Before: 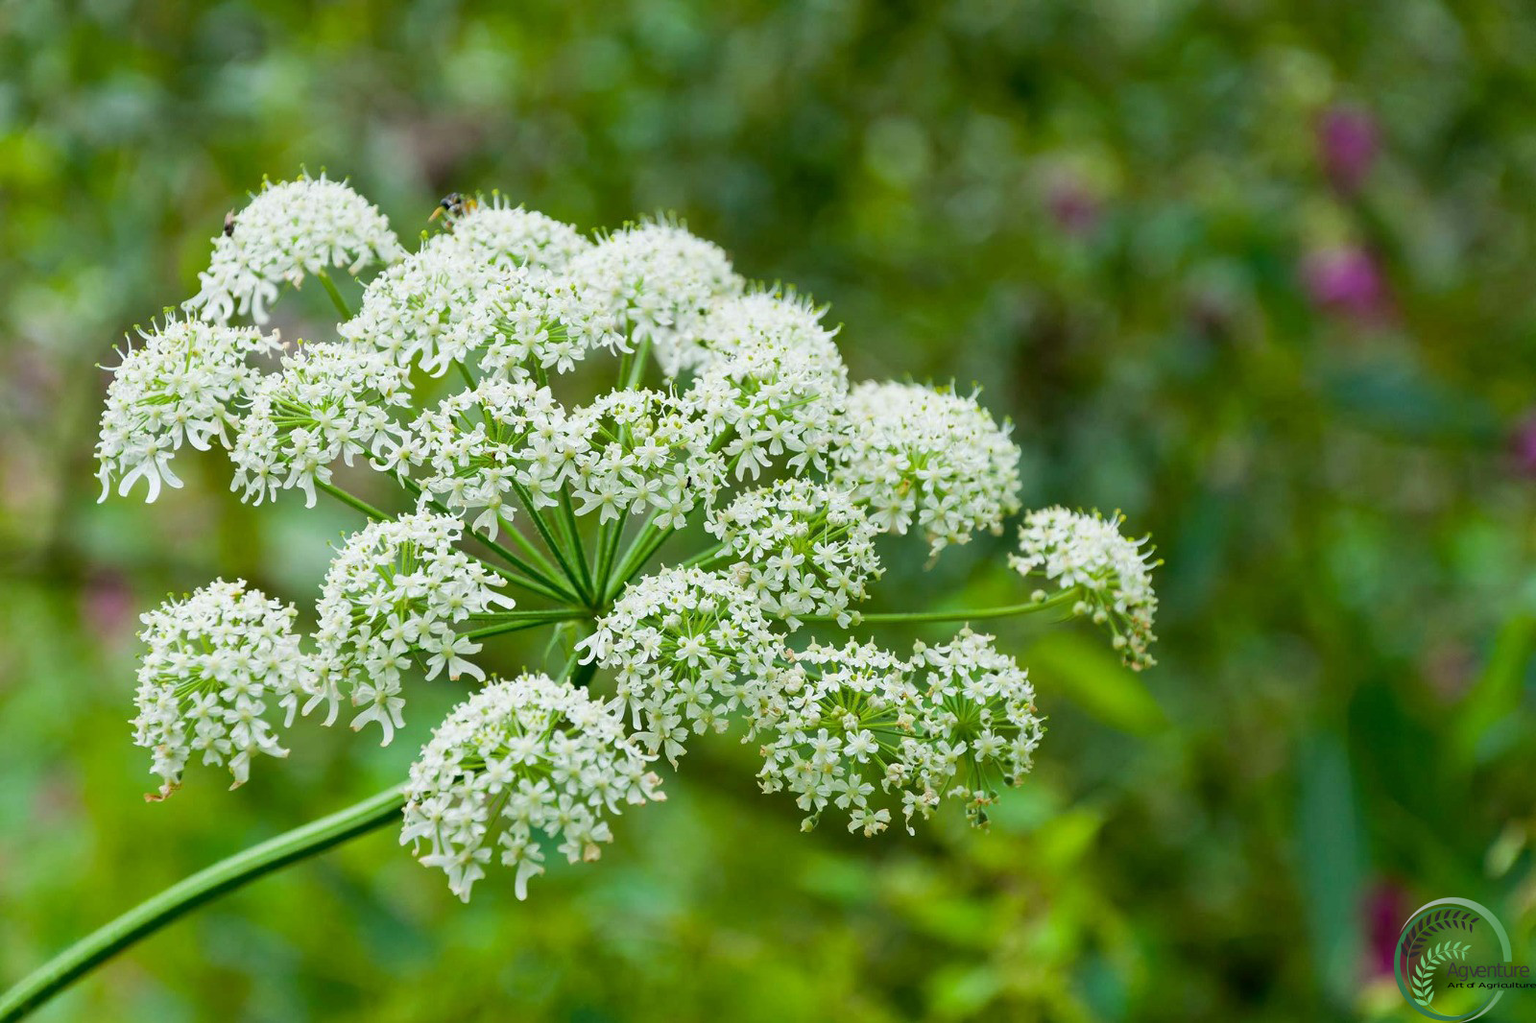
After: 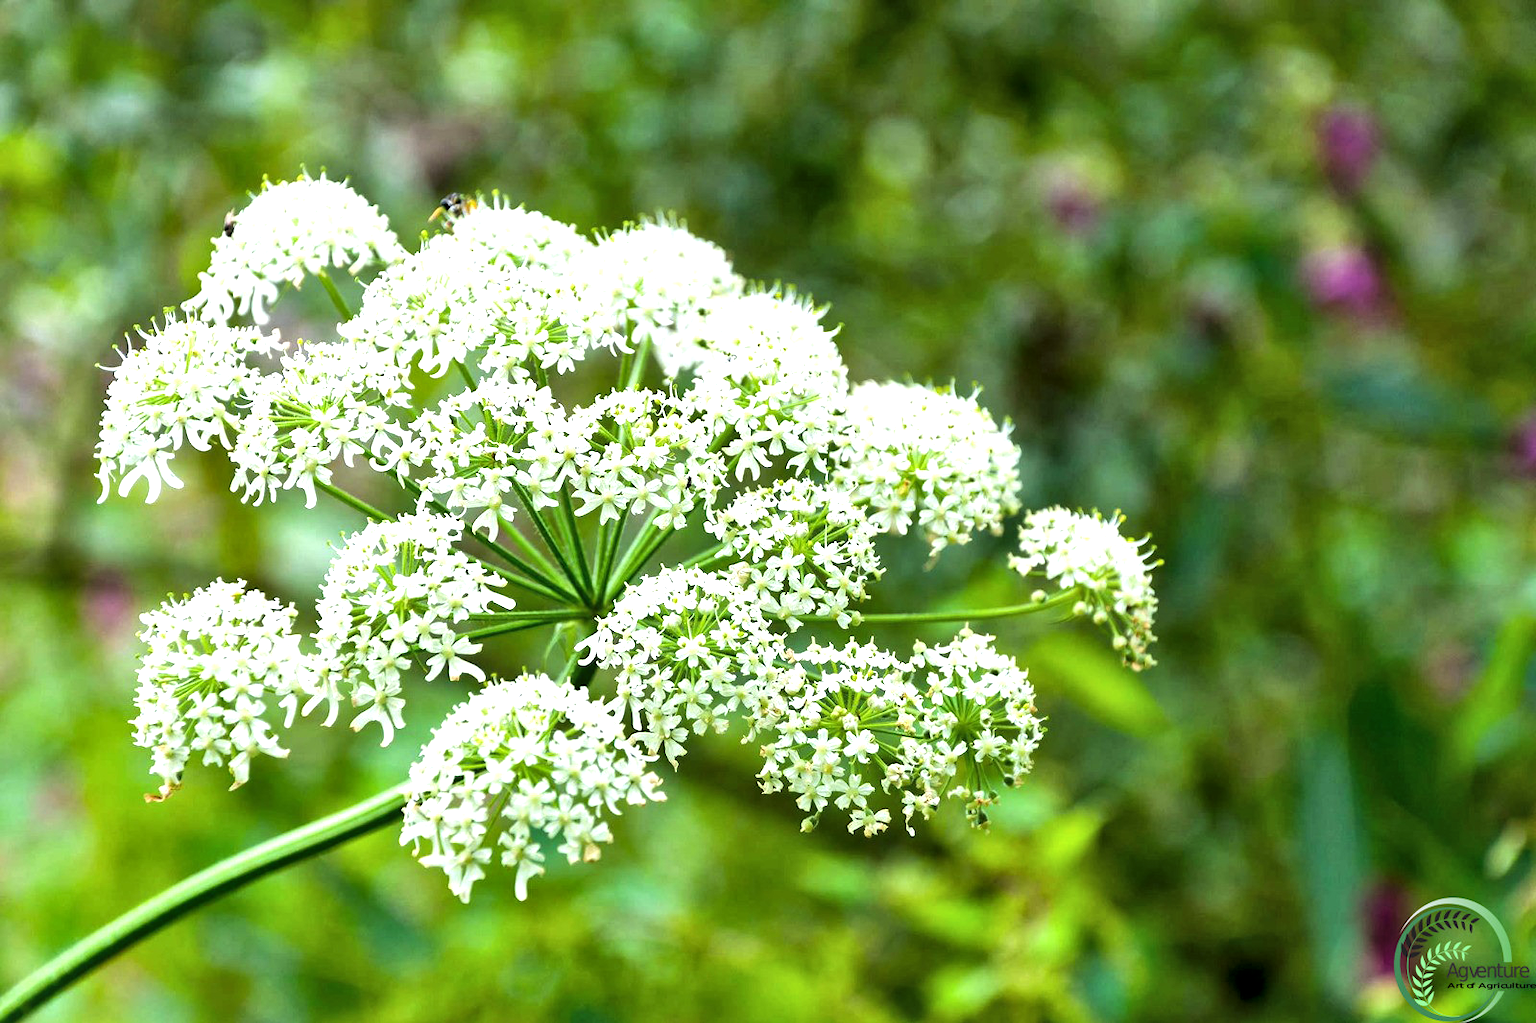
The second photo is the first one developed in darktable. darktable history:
levels: mode automatic, black 0.023%, white 99.97%, levels [0.062, 0.494, 0.925]
local contrast: mode bilateral grid, contrast 25, coarseness 50, detail 123%, midtone range 0.2
white balance: red 1.004, blue 1.024
exposure: black level correction 0, exposure 0.9 EV, compensate exposure bias true, compensate highlight preservation false
